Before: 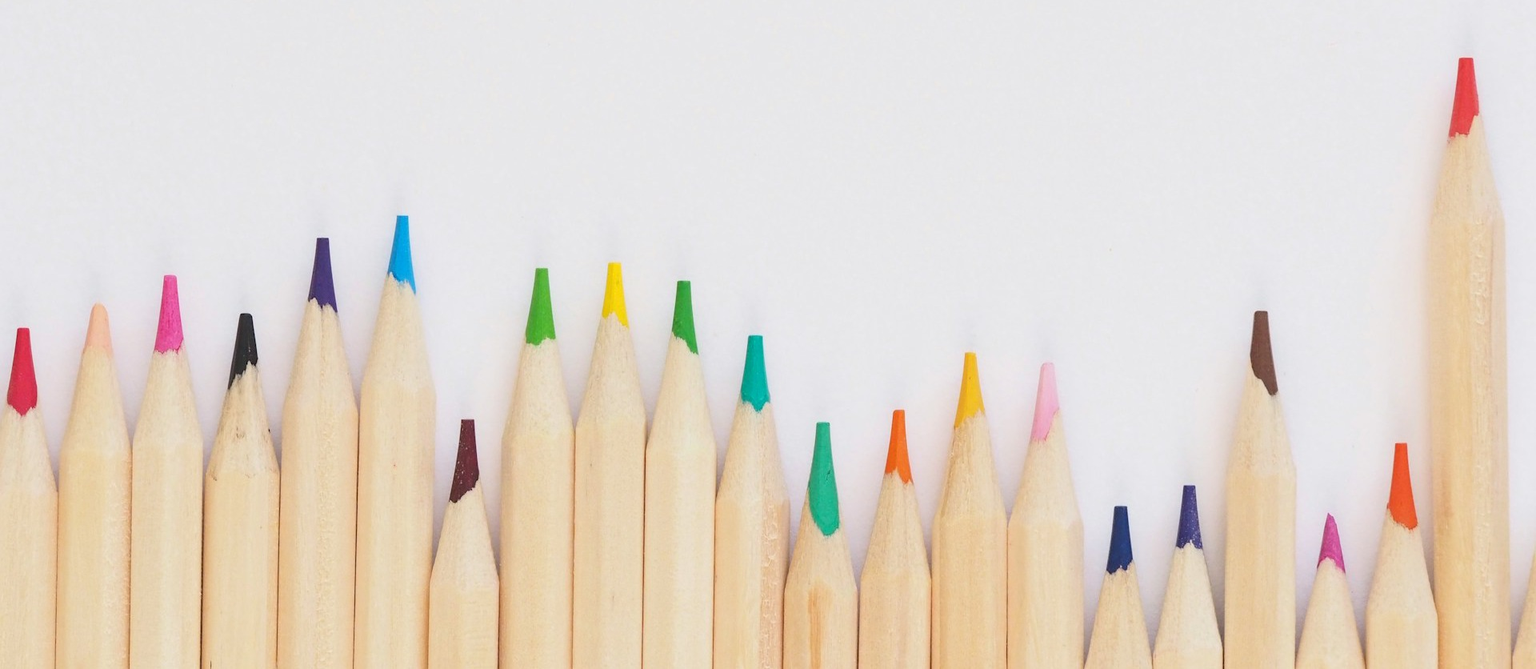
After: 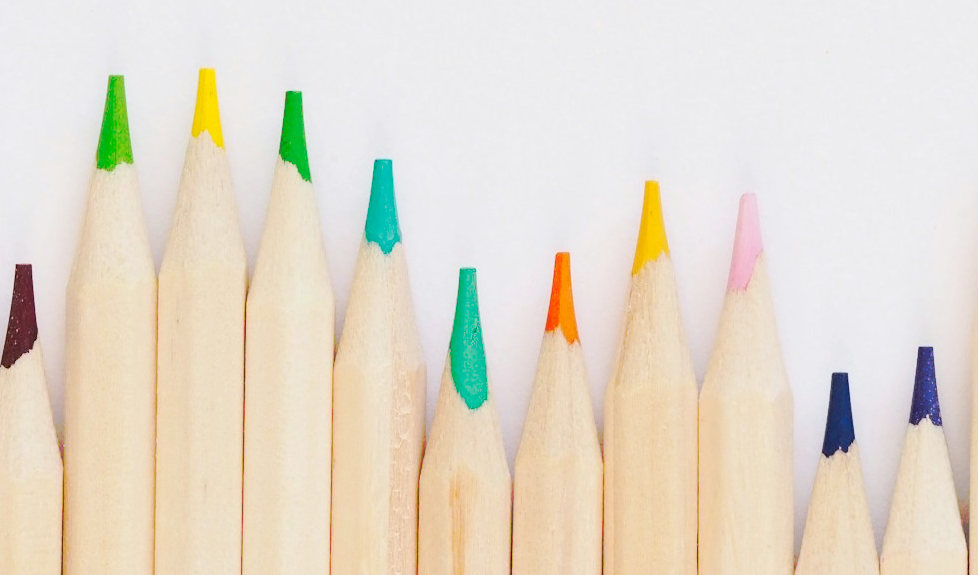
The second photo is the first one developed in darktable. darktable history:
exposure: black level correction 0.01, exposure 0.014 EV, compensate highlight preservation false
white balance: emerald 1
crop and rotate: left 29.237%, top 31.152%, right 19.807%
tone curve: curves: ch0 [(0, 0) (0.003, 0.003) (0.011, 0.011) (0.025, 0.024) (0.044, 0.043) (0.069, 0.067) (0.1, 0.096) (0.136, 0.131) (0.177, 0.171) (0.224, 0.217) (0.277, 0.267) (0.335, 0.324) (0.399, 0.385) (0.468, 0.452) (0.543, 0.632) (0.623, 0.697) (0.709, 0.766) (0.801, 0.839) (0.898, 0.917) (1, 1)], preserve colors none
